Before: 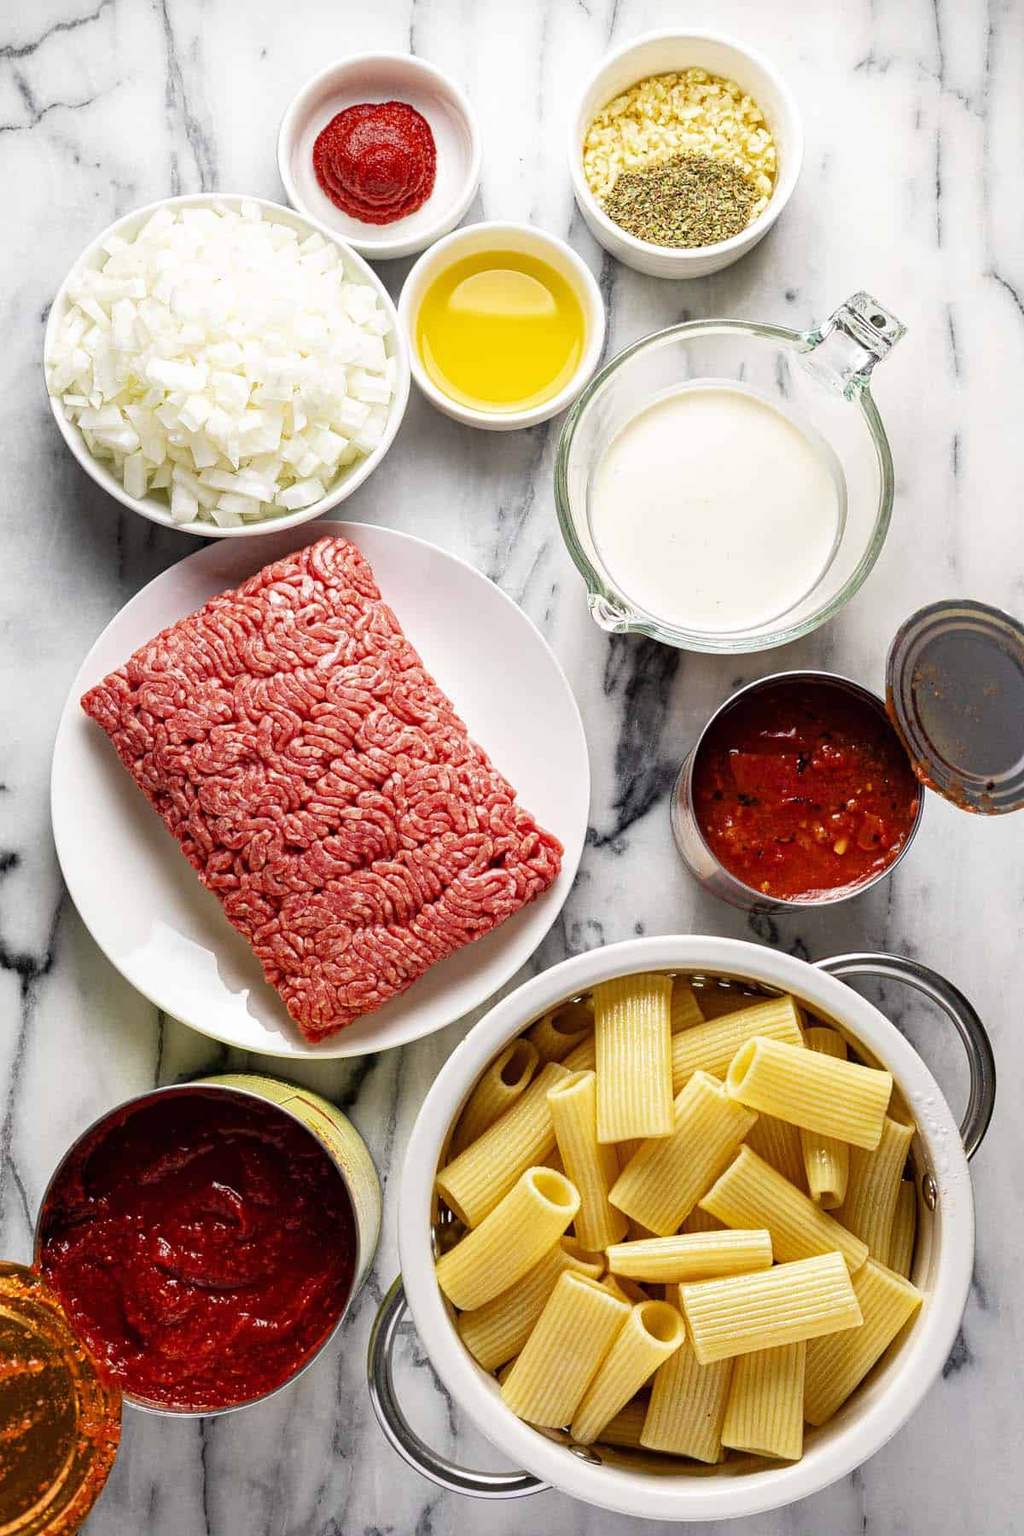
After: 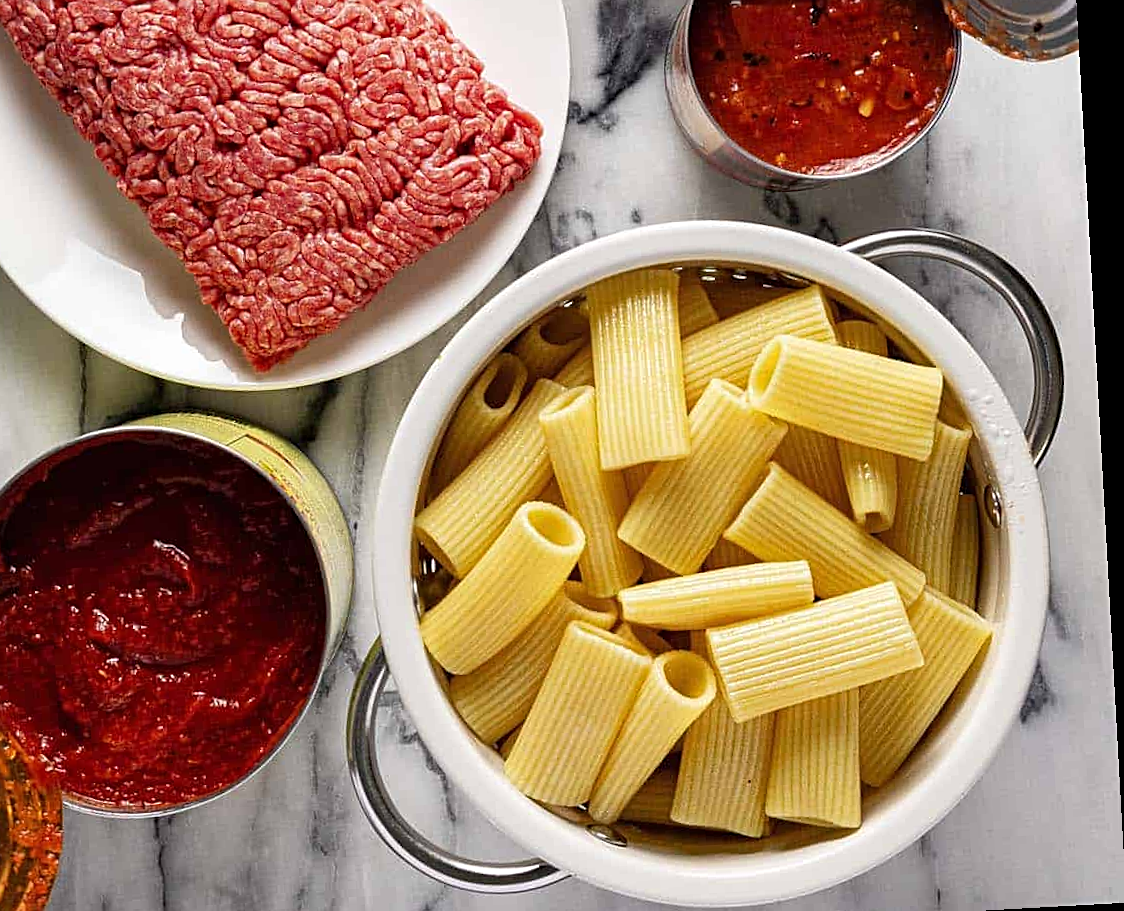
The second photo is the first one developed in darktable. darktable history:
sharpen: on, module defaults
white balance: red 1, blue 1
crop and rotate: left 13.306%, top 48.129%, bottom 2.928%
rotate and perspective: rotation -3.18°, automatic cropping off
